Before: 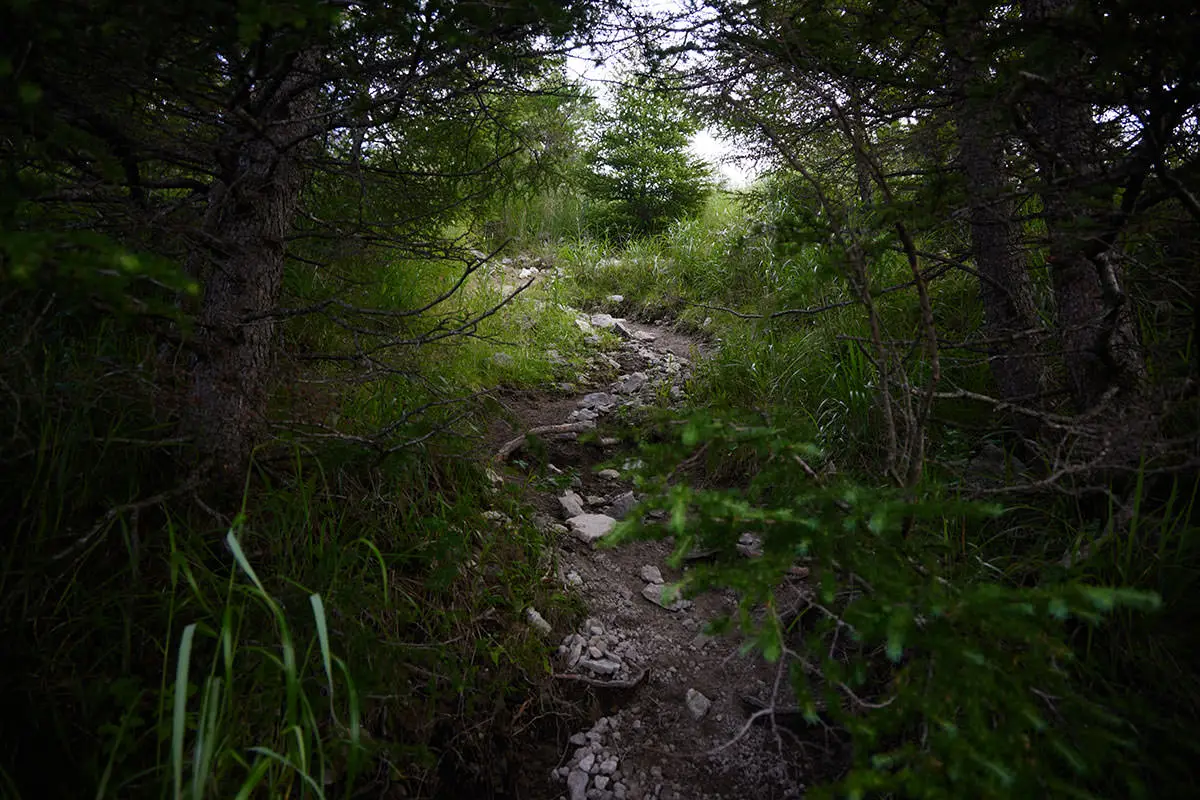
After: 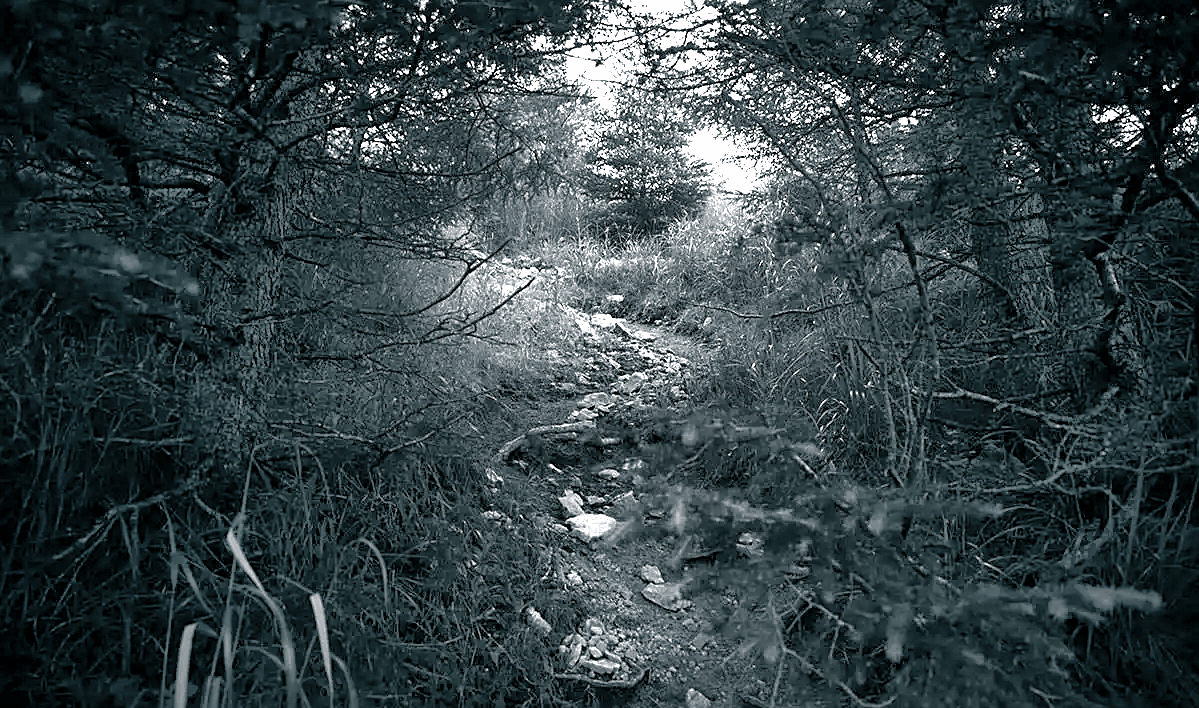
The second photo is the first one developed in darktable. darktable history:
crop and rotate: top 0%, bottom 11.457%
exposure: black level correction 0.001, exposure 1.635 EV, compensate highlight preservation false
sharpen: on, module defaults
color calibration: output gray [0.267, 0.423, 0.261, 0], illuminant Planckian (black body), x 0.352, y 0.352, temperature 4785.69 K, gamut compression 0.984
color balance rgb: power › luminance -7.812%, power › chroma 1.101%, power › hue 215.72°, perceptual saturation grading › global saturation 24.124%, perceptual saturation grading › highlights -23.355%, perceptual saturation grading › mid-tones 24.267%, perceptual saturation grading › shadows 40.315%
shadows and highlights: on, module defaults
